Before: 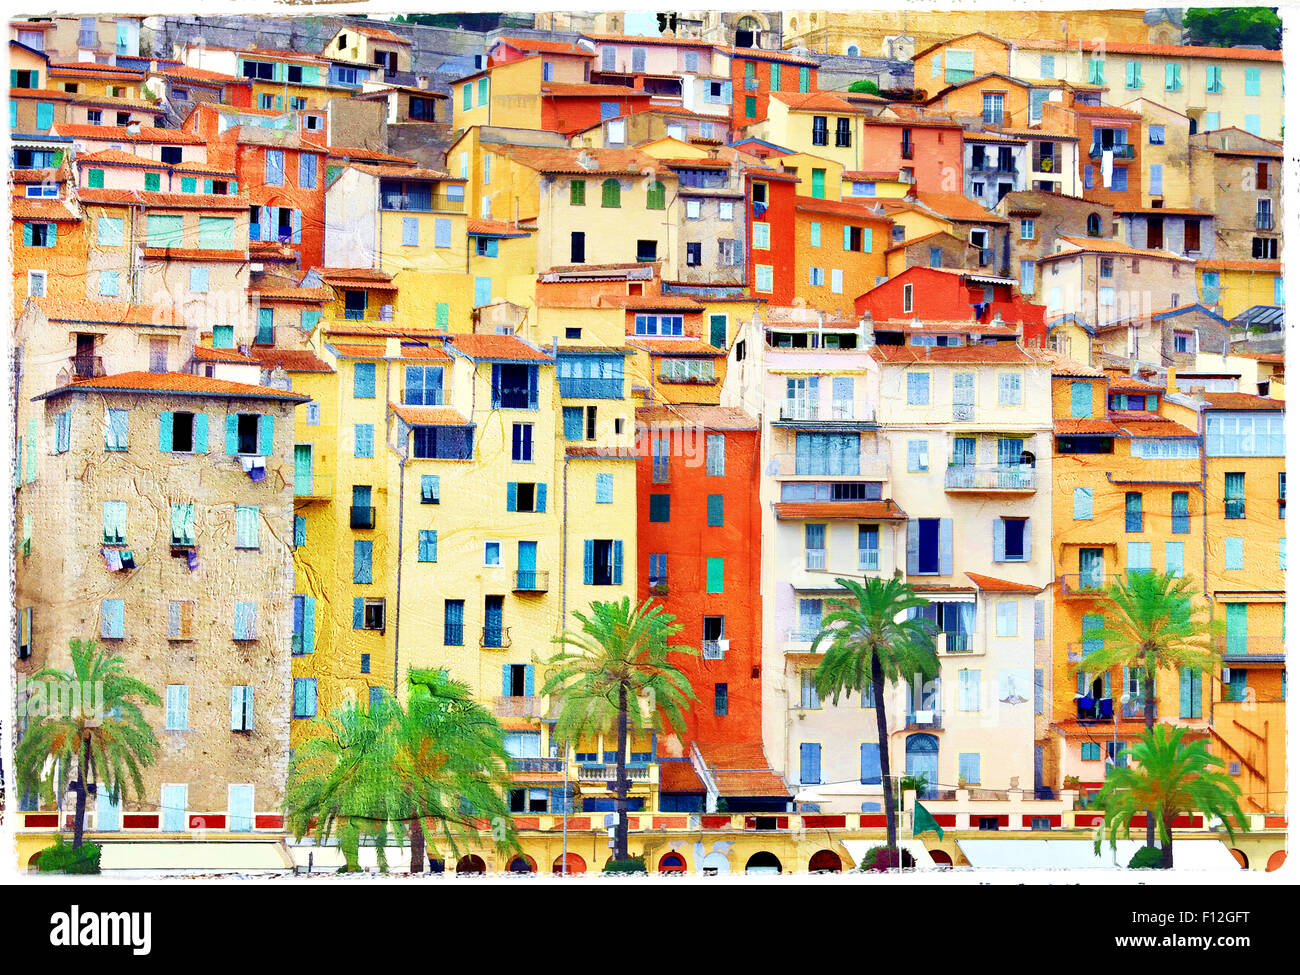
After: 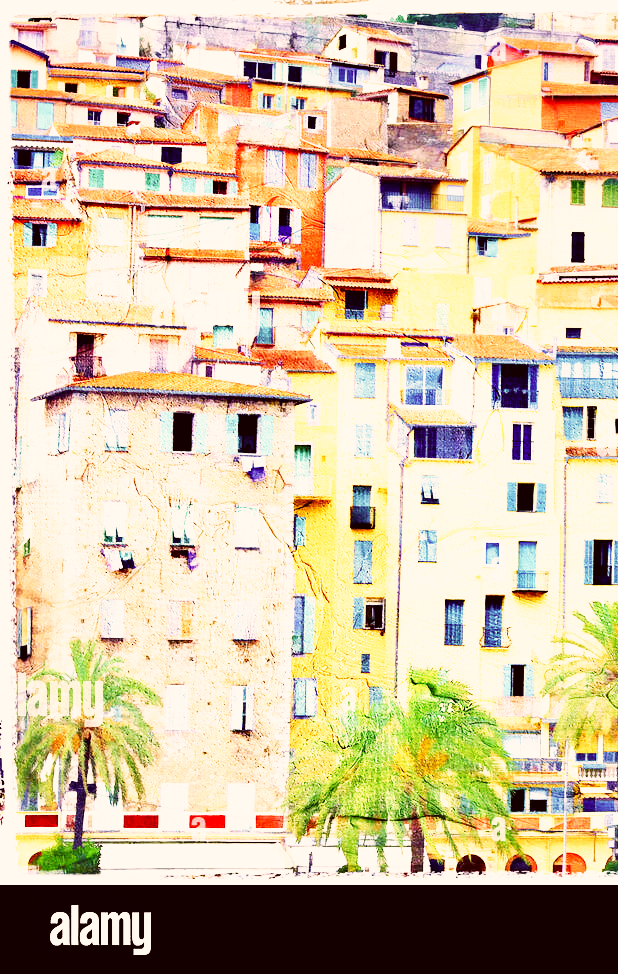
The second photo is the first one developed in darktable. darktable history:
color correction: highlights a* 10.19, highlights b* 9.72, shadows a* 8.19, shadows b* 8.27, saturation 0.793
base curve: curves: ch0 [(0, 0) (0.007, 0.004) (0.027, 0.03) (0.046, 0.07) (0.207, 0.54) (0.442, 0.872) (0.673, 0.972) (1, 1)], preserve colors none
contrast equalizer: y [[0.5, 0.5, 0.544, 0.569, 0.5, 0.5], [0.5 ×6], [0.5 ×6], [0 ×6], [0 ×6]], mix 0.303
crop and rotate: left 0.029%, top 0%, right 52.373%
